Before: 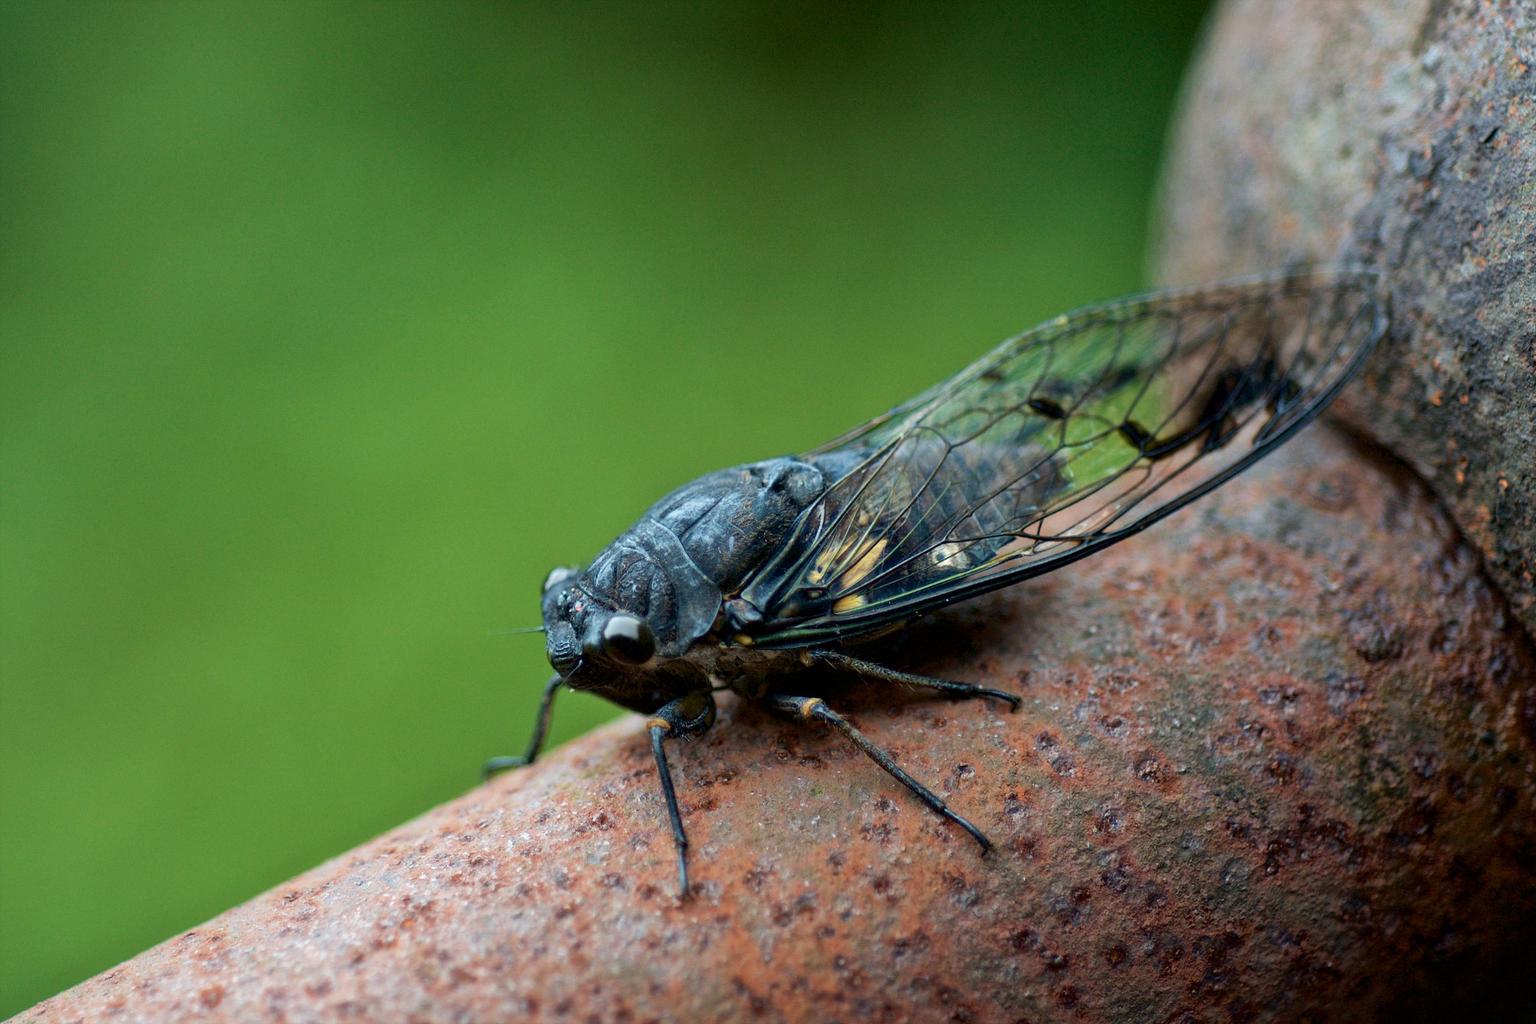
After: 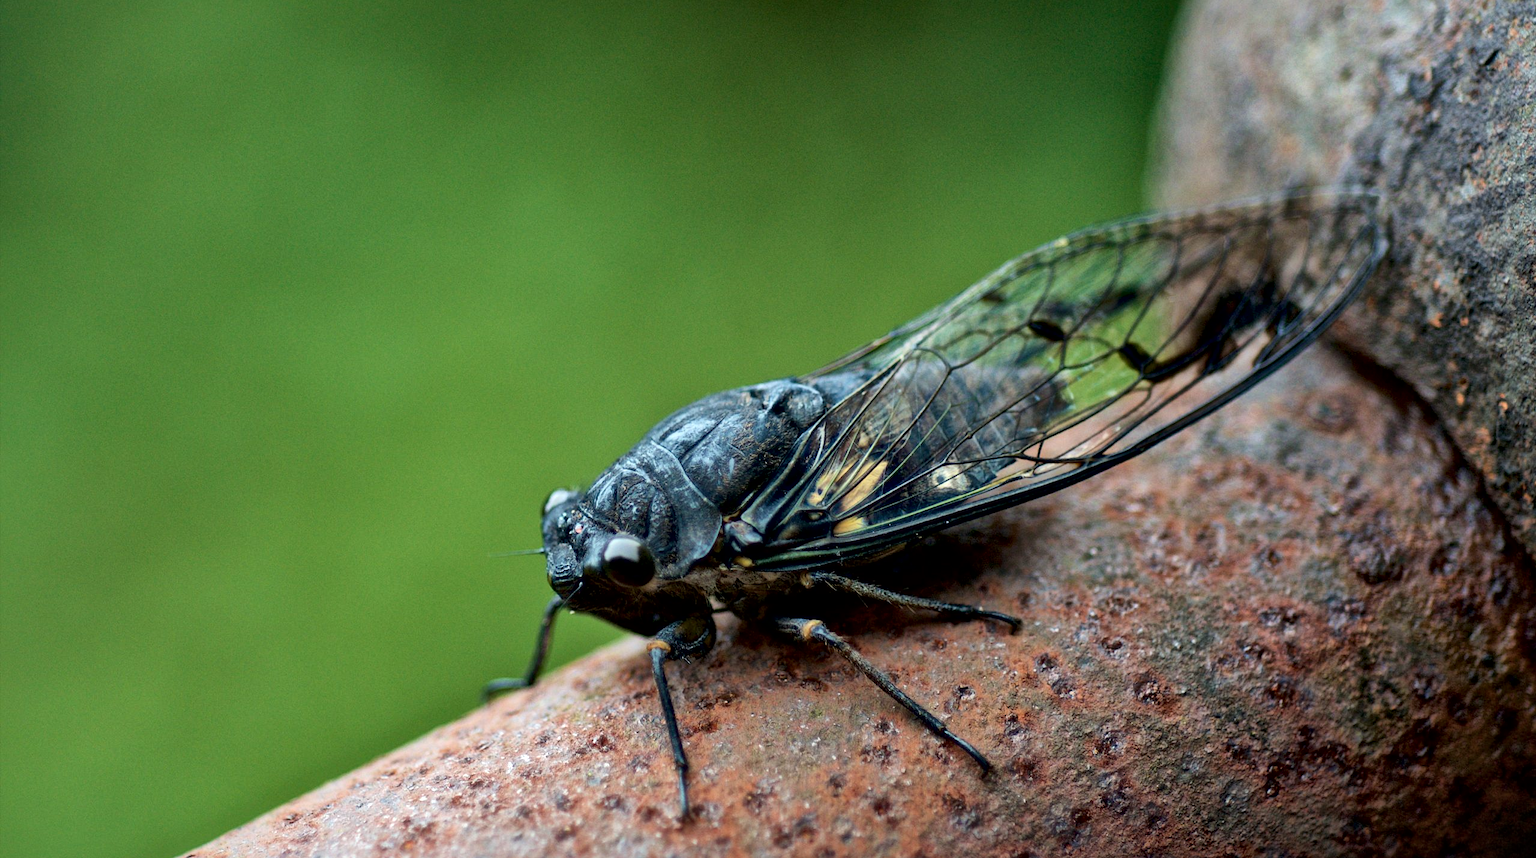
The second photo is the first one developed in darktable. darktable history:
crop: top 7.625%, bottom 8.027%
local contrast: mode bilateral grid, contrast 25, coarseness 60, detail 151%, midtone range 0.2
base curve: exposure shift 0, preserve colors none
